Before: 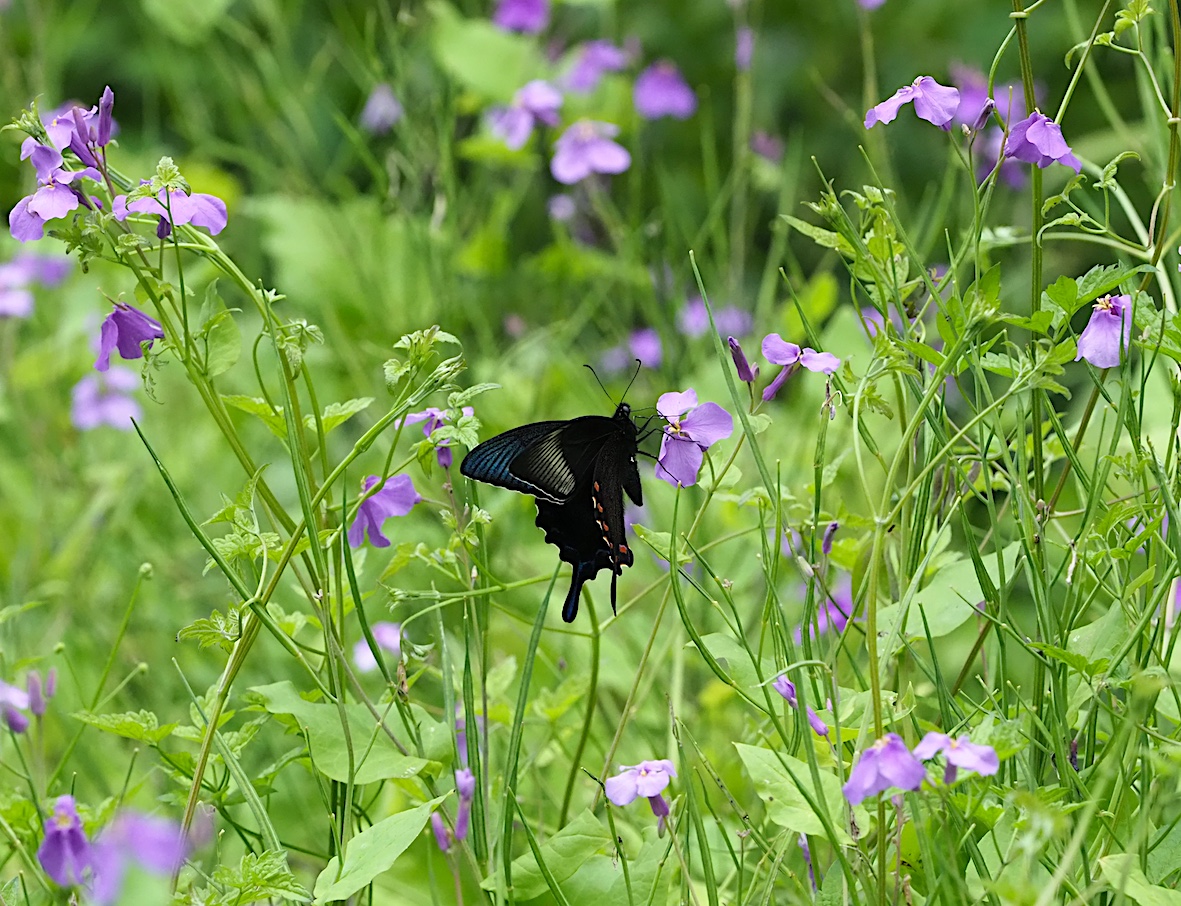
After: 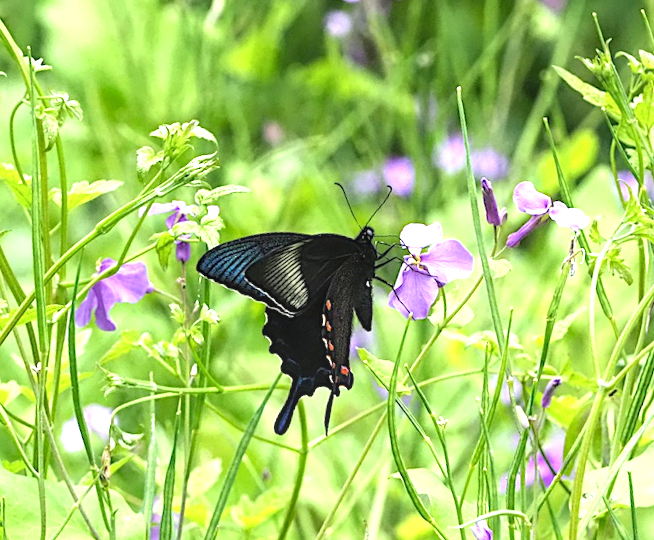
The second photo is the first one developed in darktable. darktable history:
color correction: saturation 0.98
rotate and perspective: rotation 9.12°, automatic cropping off
exposure: black level correction 0, exposure 1.1 EV, compensate exposure bias true, compensate highlight preservation false
local contrast: on, module defaults
crop: left 25%, top 25%, right 25%, bottom 25%
